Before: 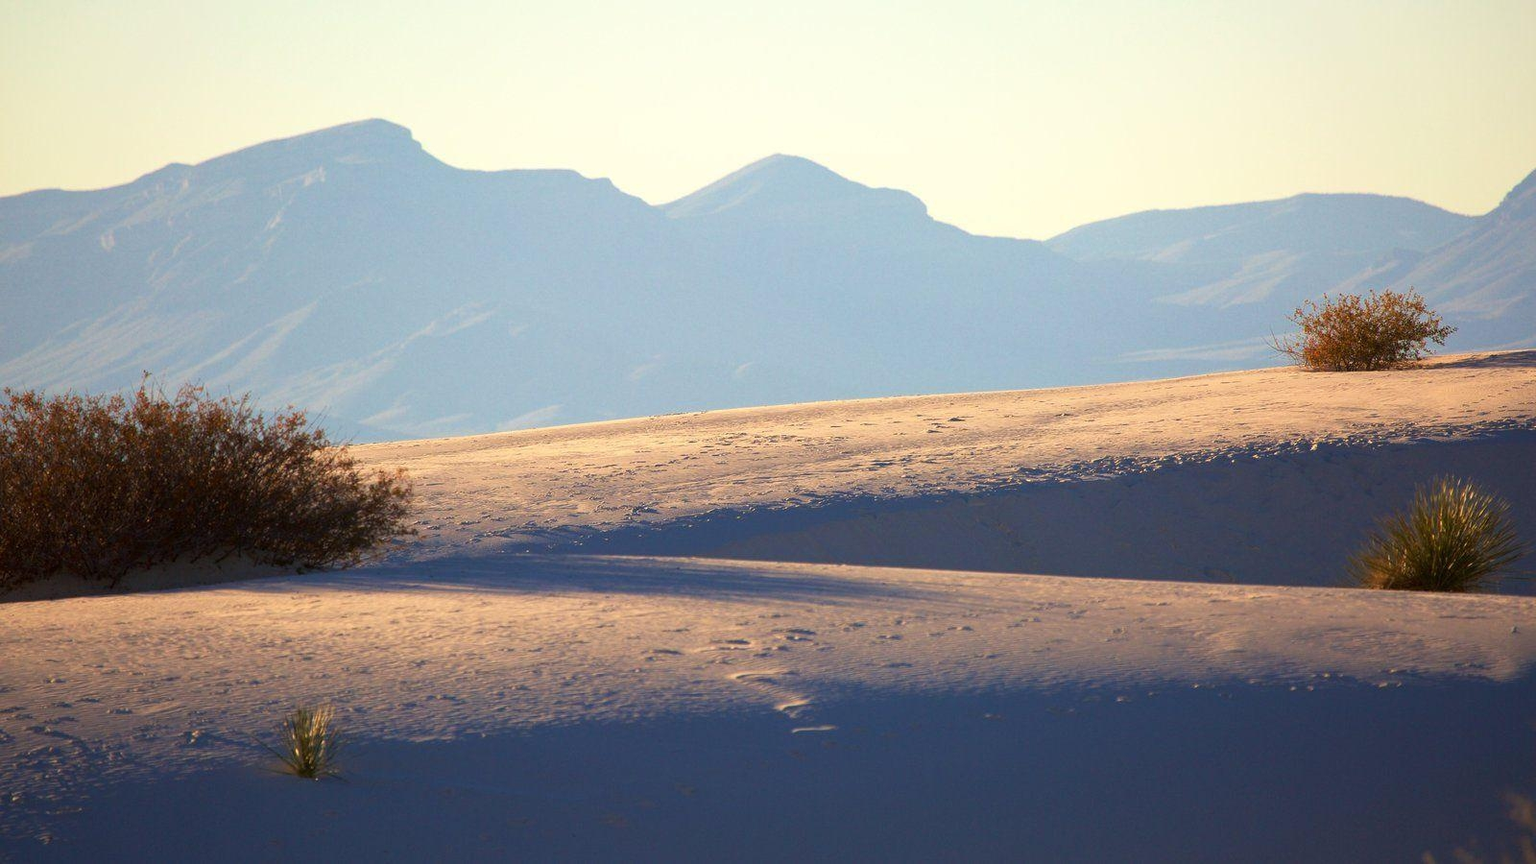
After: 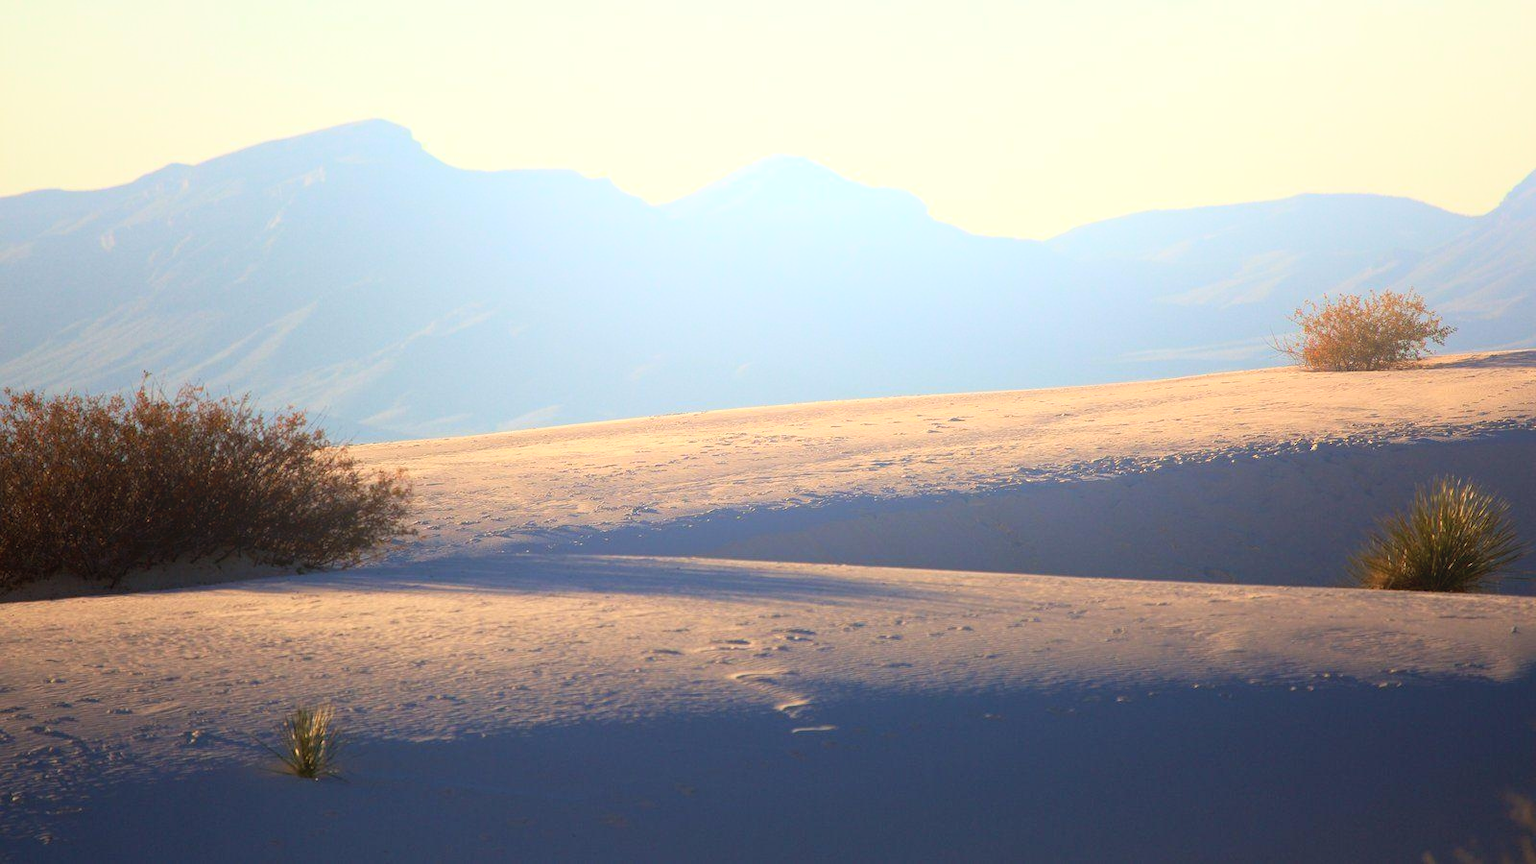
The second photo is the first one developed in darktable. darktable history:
bloom: size 40%
color balance: output saturation 98.5%
